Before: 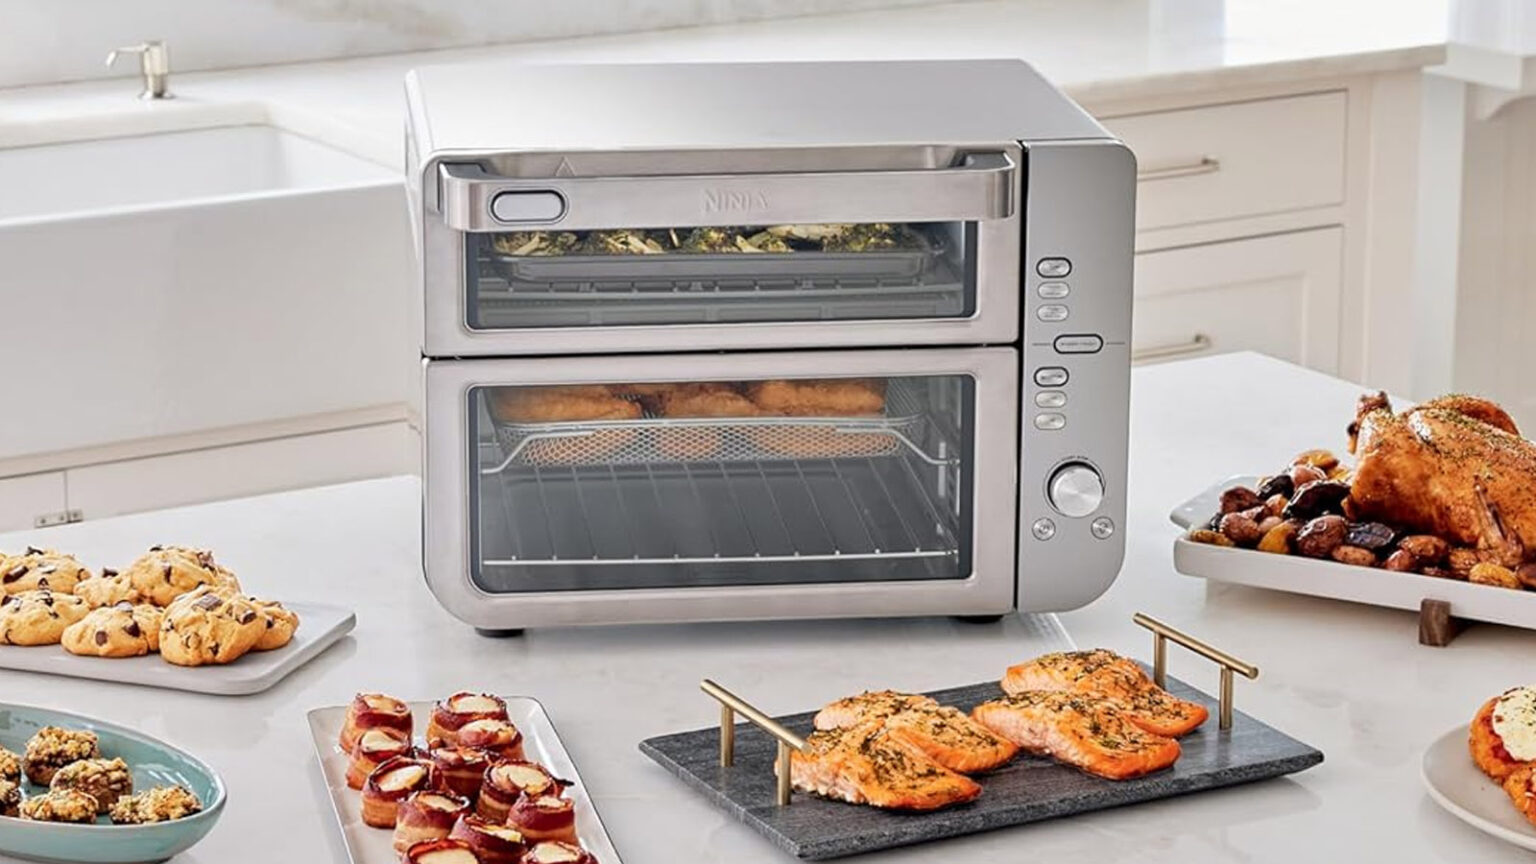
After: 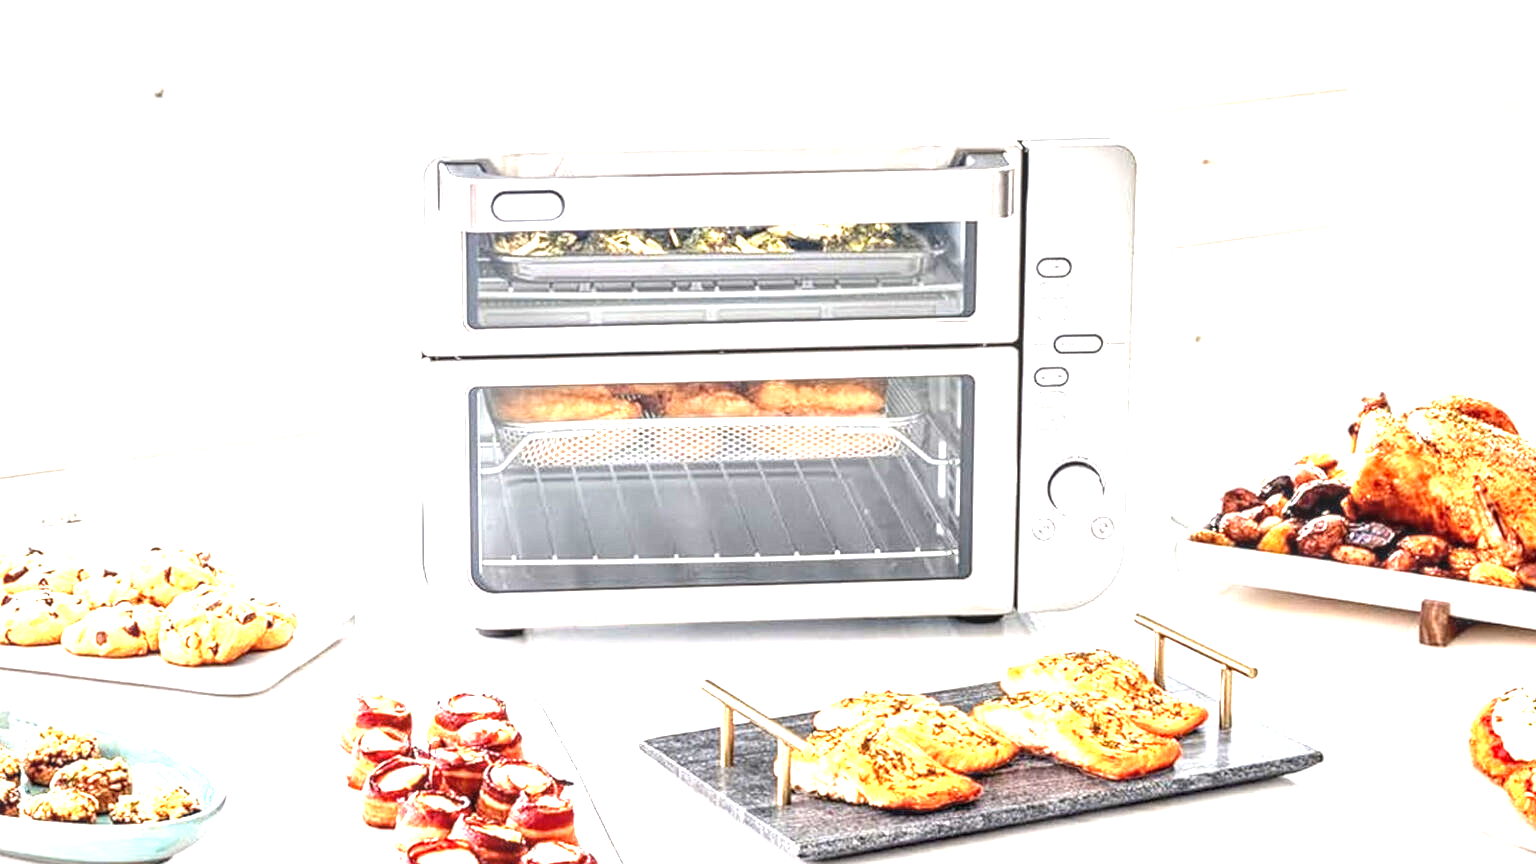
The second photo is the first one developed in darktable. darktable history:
local contrast: detail 142%
exposure: black level correction 0, exposure 1.975 EV, compensate exposure bias true, compensate highlight preservation false
